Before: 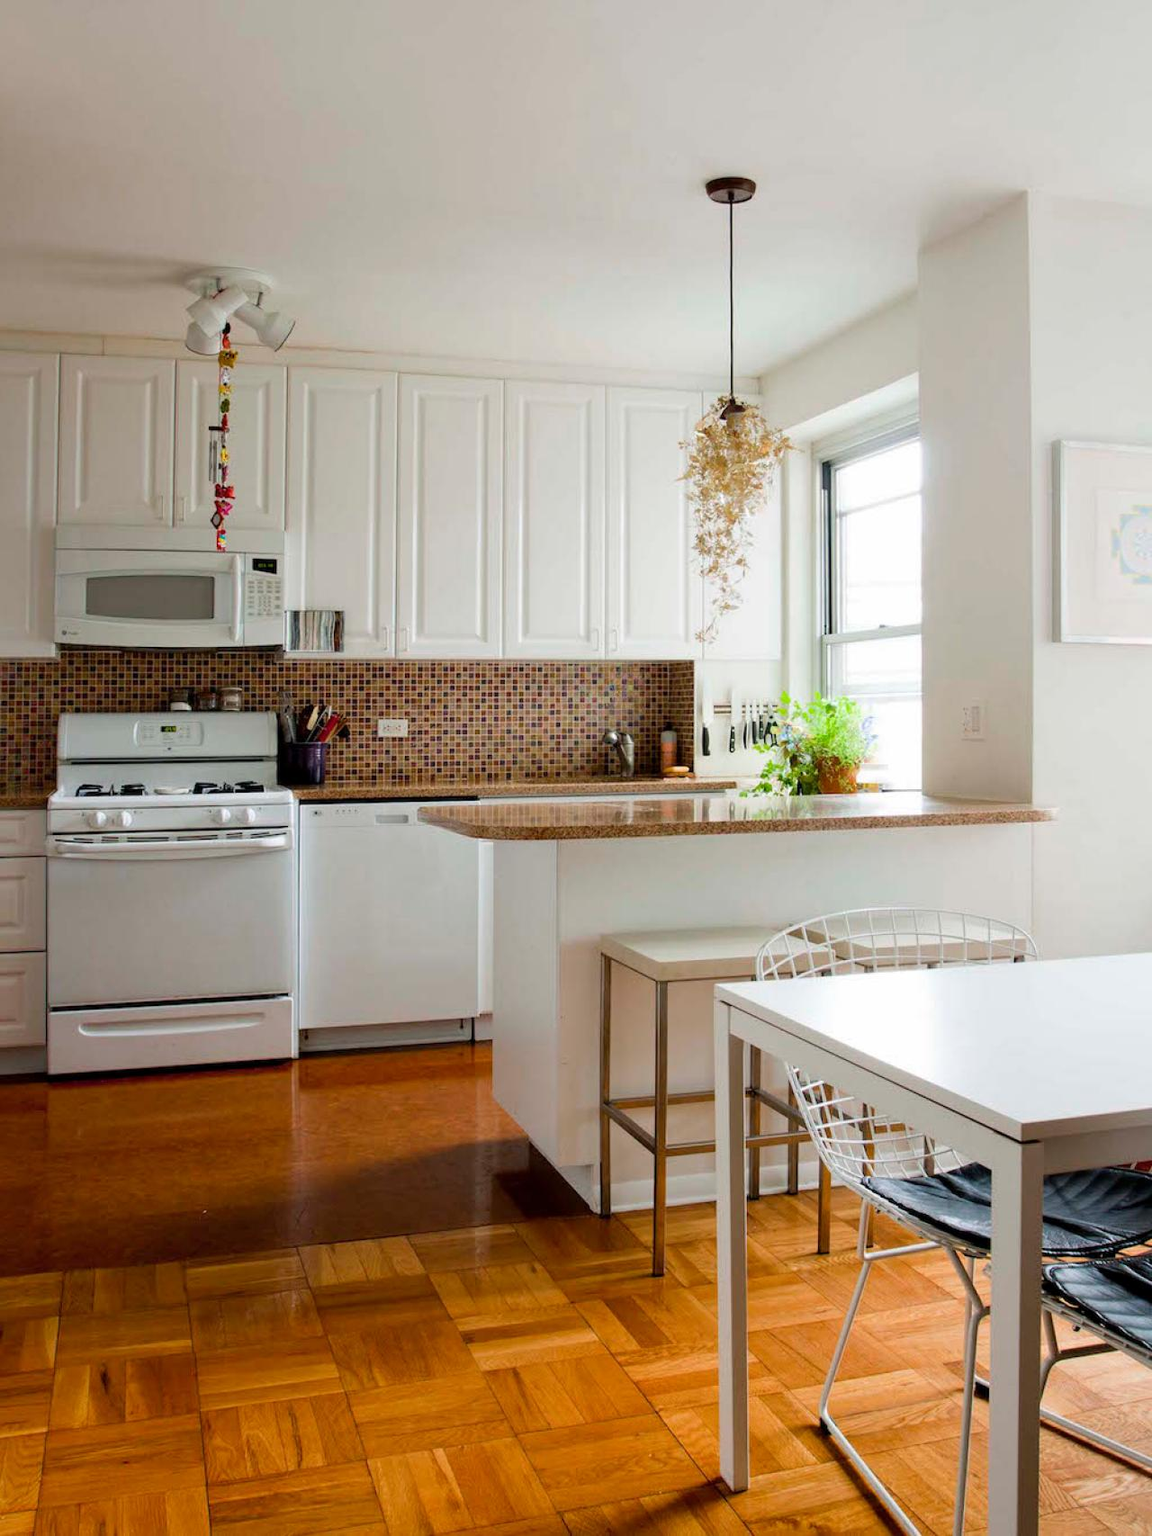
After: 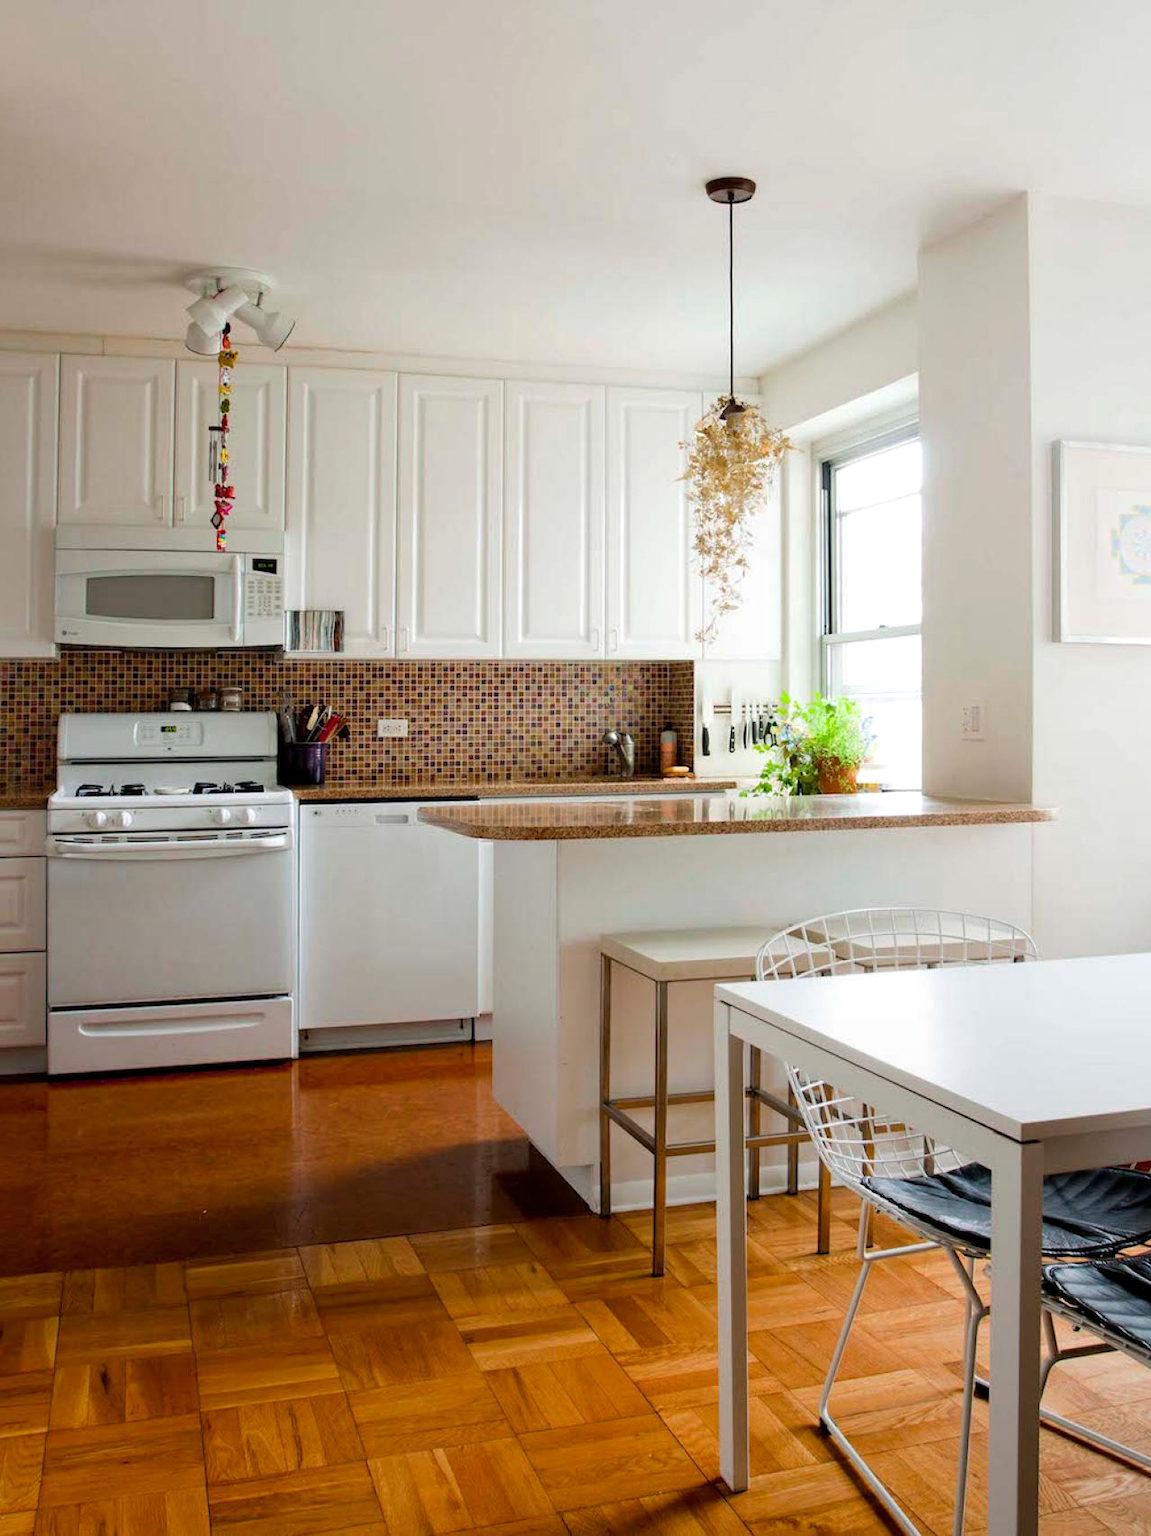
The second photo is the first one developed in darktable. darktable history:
graduated density: rotation -180°, offset 24.95
levels: levels [0, 0.476, 0.951]
